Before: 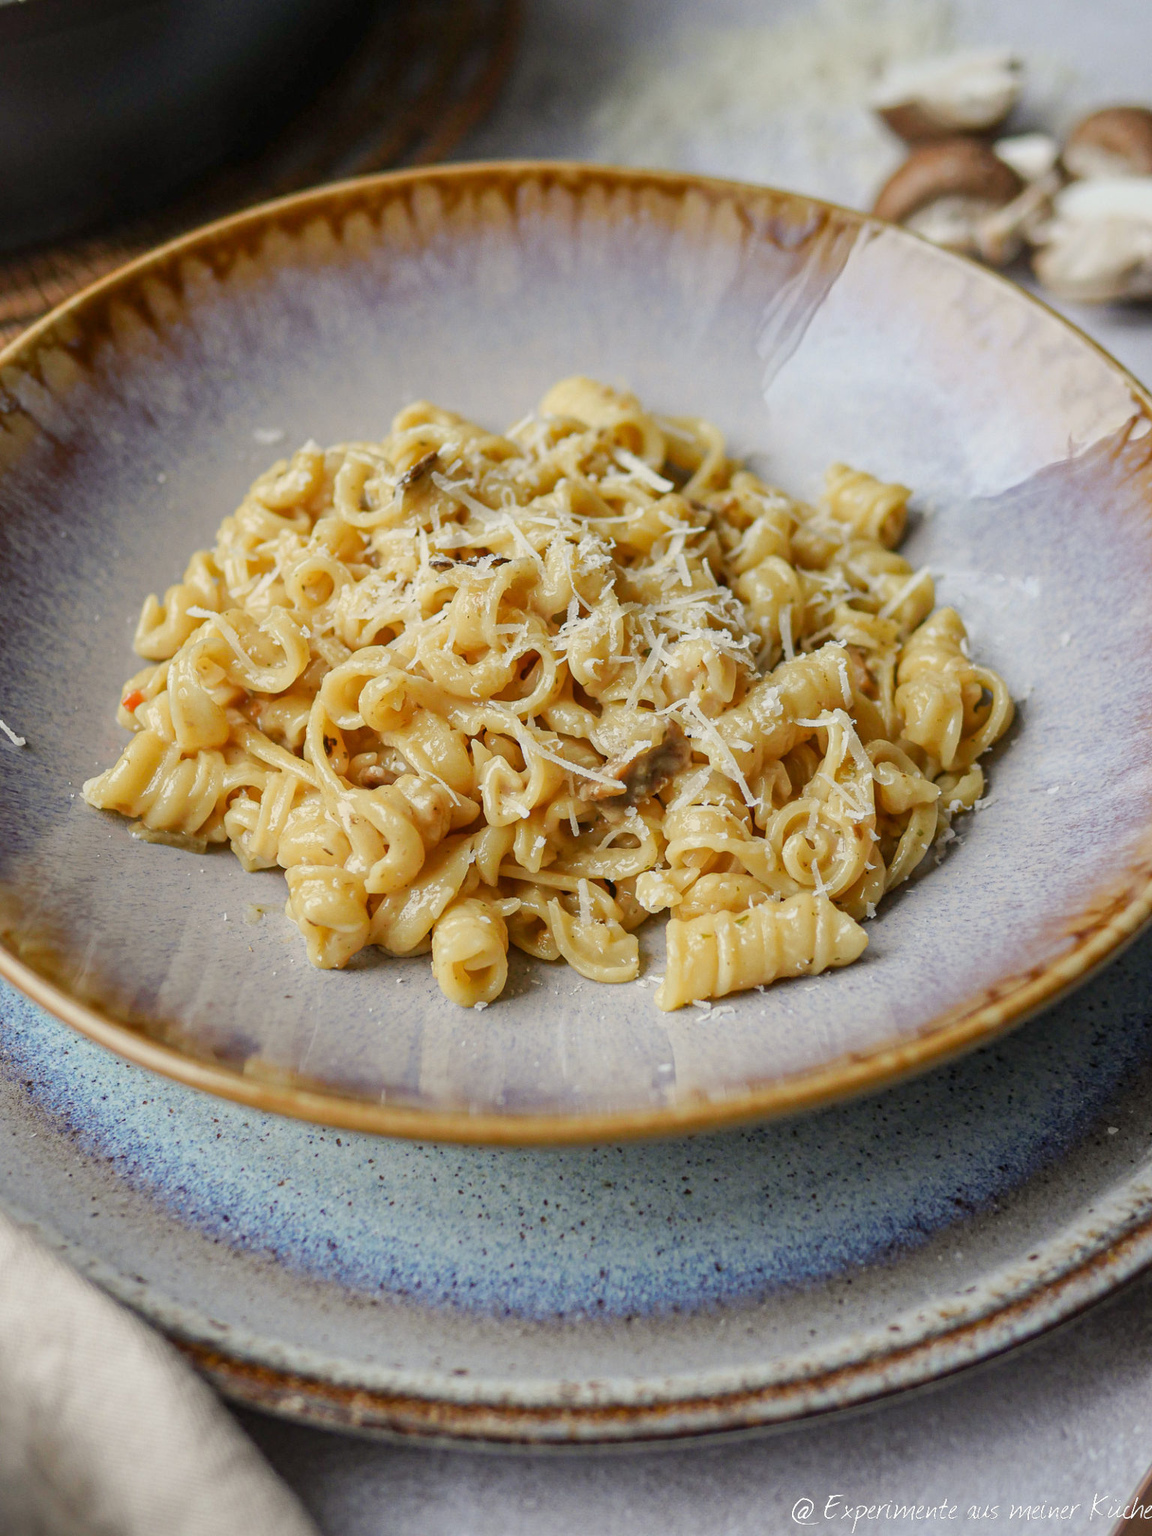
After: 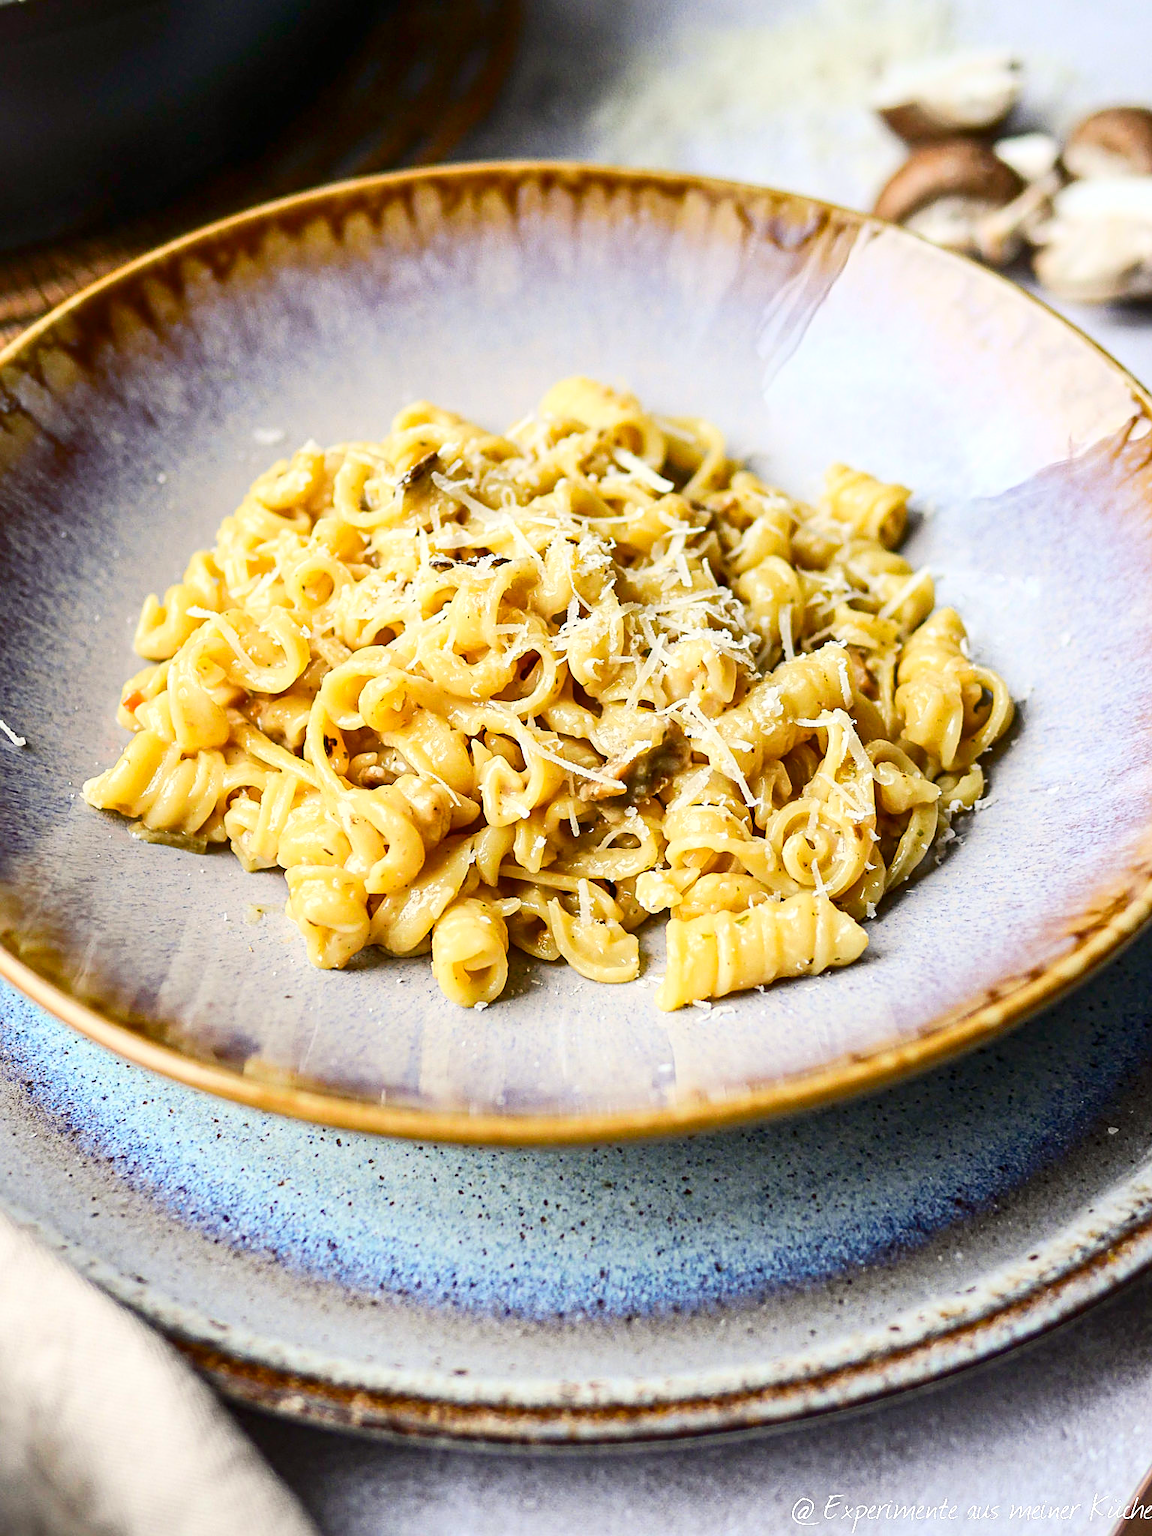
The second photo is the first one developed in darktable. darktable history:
sharpen: on, module defaults
contrast brightness saturation: contrast 0.272
exposure: black level correction 0.001, exposure 0.499 EV, compensate highlight preservation false
color balance rgb: power › chroma 0.527%, power › hue 260.45°, linear chroma grading › global chroma 24.517%, perceptual saturation grading › global saturation -0.283%
